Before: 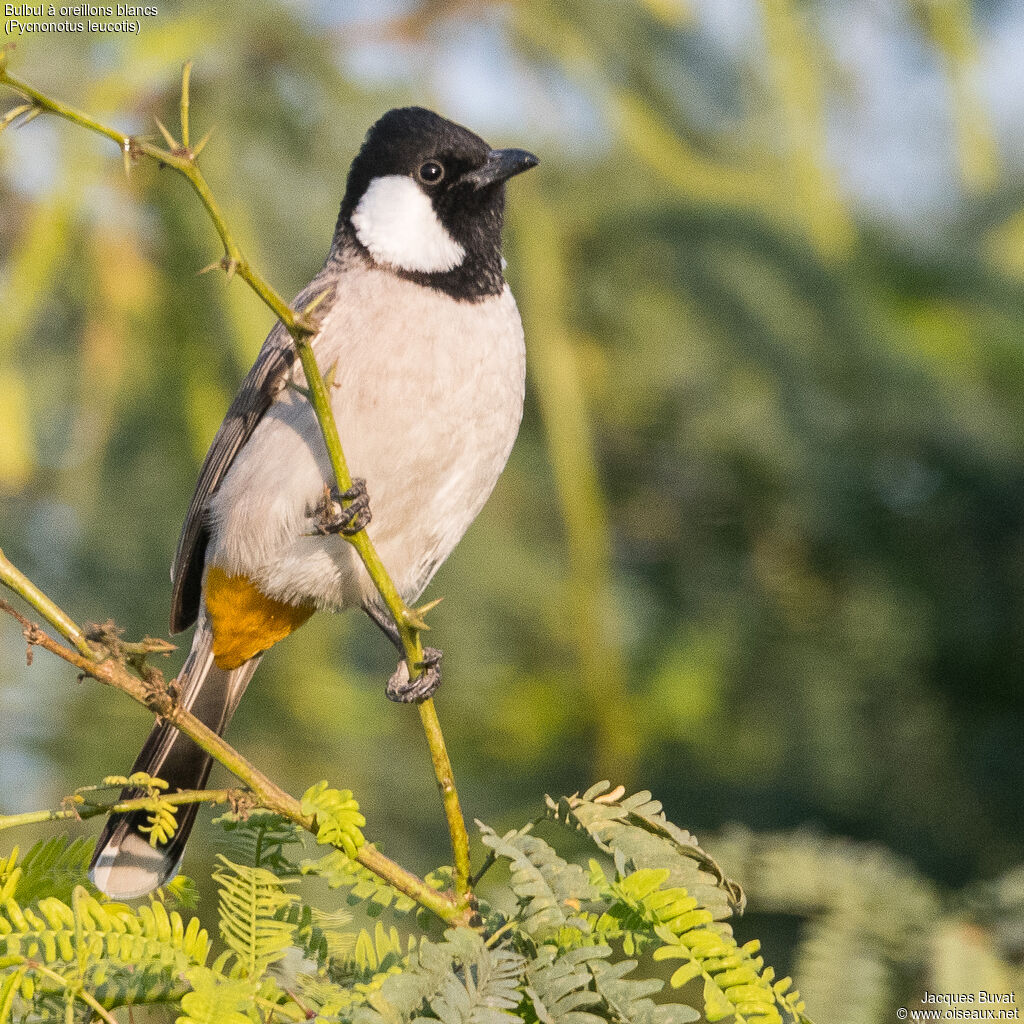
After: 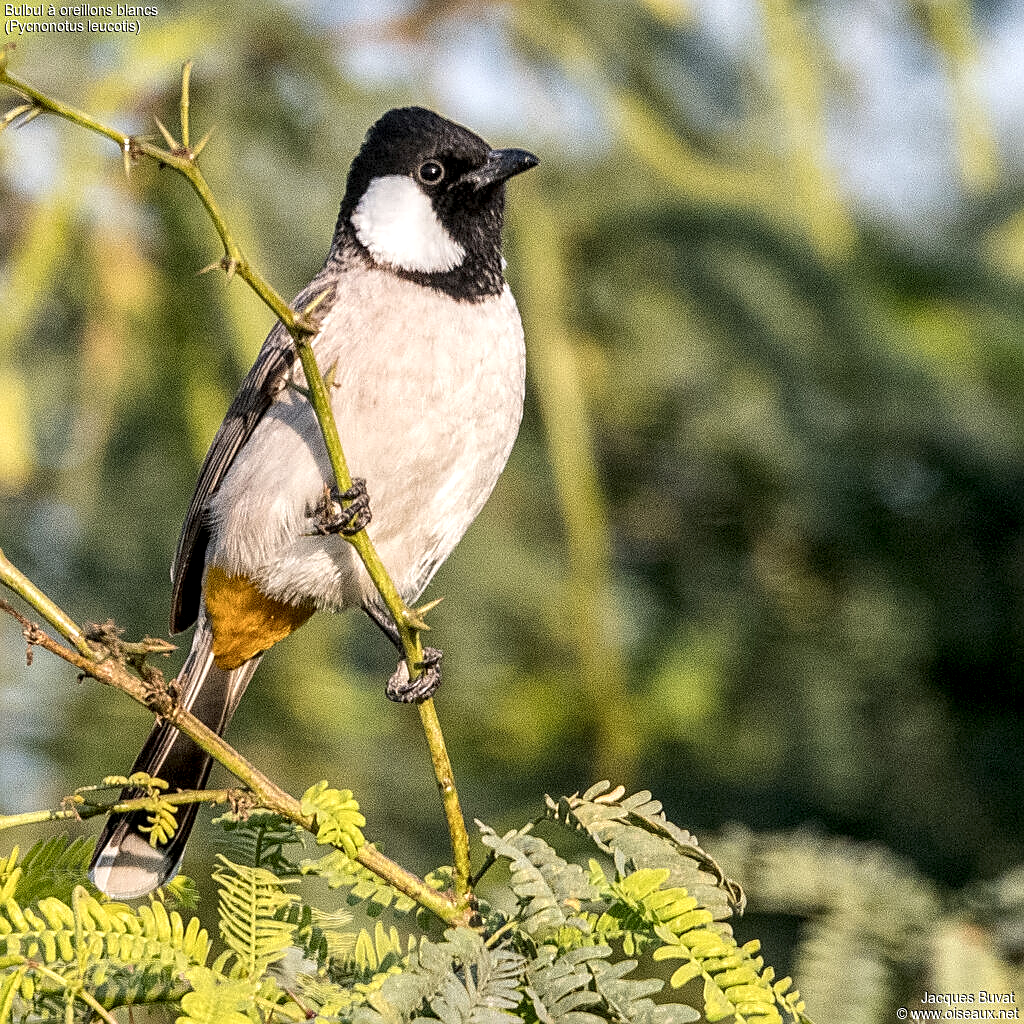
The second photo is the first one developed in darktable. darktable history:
contrast brightness saturation: saturation -0.055
sharpen: on, module defaults
local contrast: highlights 60%, shadows 59%, detail 160%
